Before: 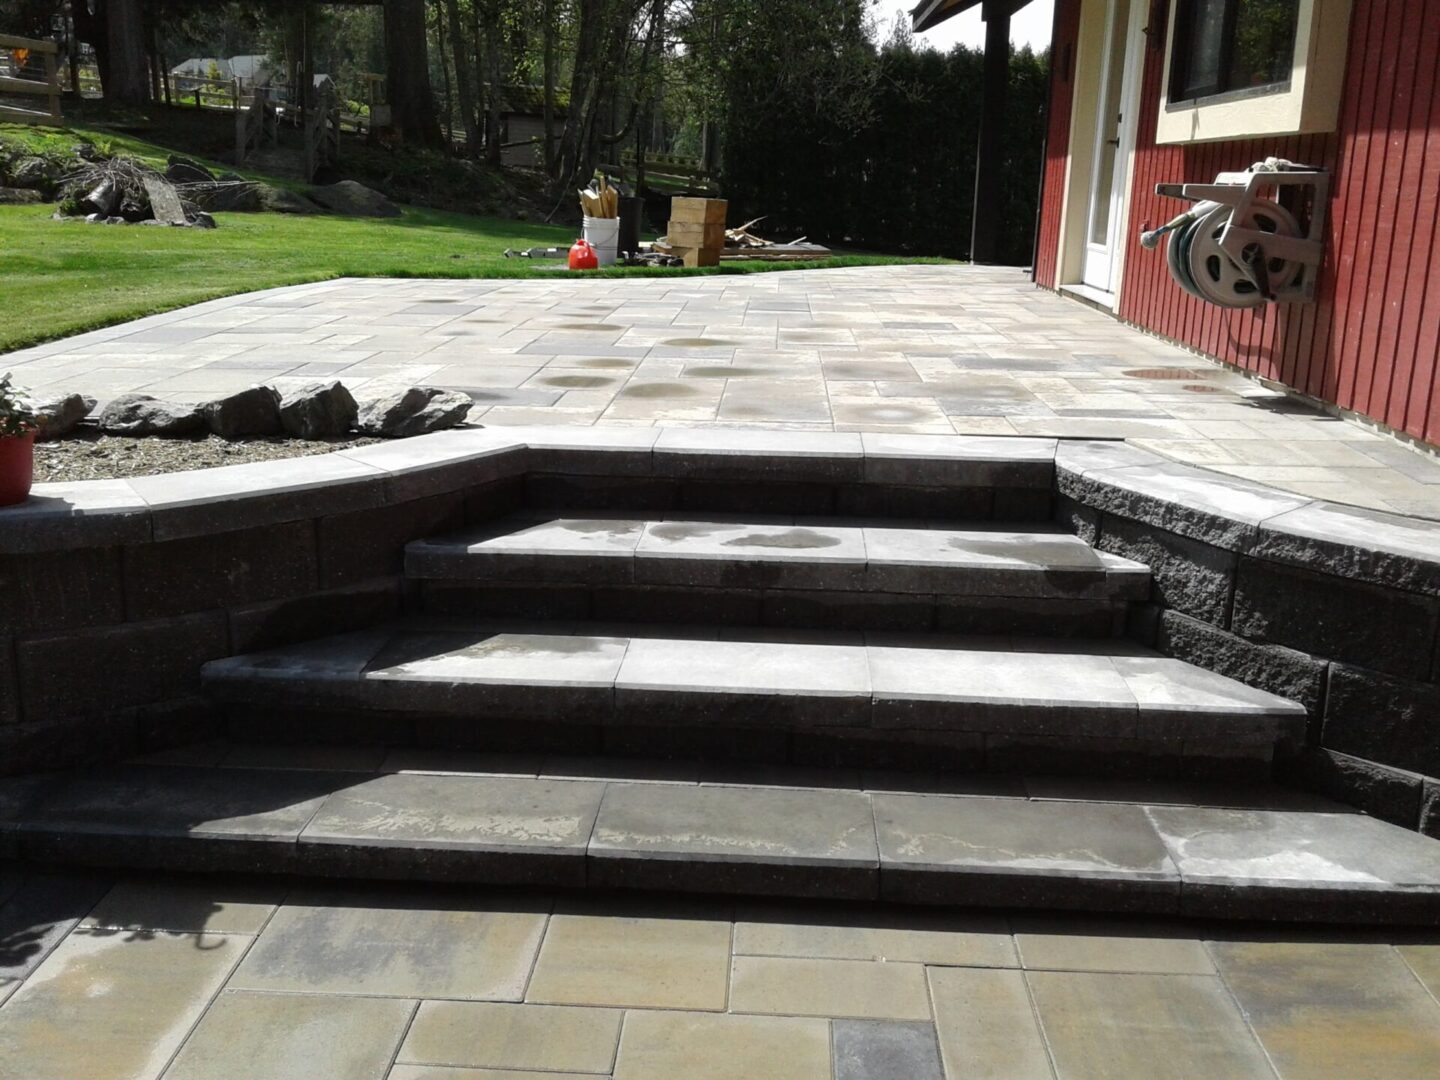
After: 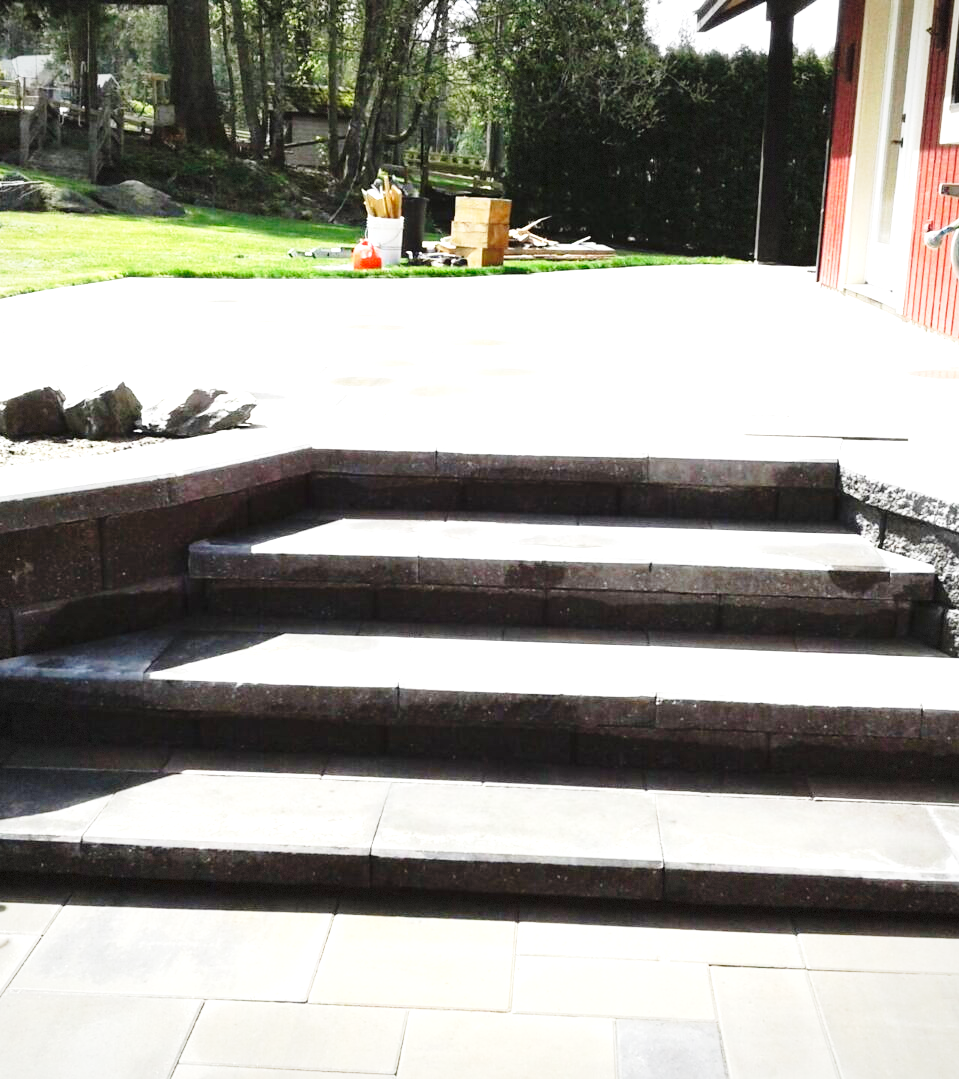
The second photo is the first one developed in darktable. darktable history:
crop and rotate: left 15.055%, right 18.278%
vignetting: fall-off start 85%, fall-off radius 80%, brightness -0.182, saturation -0.3, width/height ratio 1.219, dithering 8-bit output, unbound false
exposure: black level correction 0, exposure 1.625 EV, compensate exposure bias true, compensate highlight preservation false
base curve: curves: ch0 [(0, 0) (0.028, 0.03) (0.121, 0.232) (0.46, 0.748) (0.859, 0.968) (1, 1)], preserve colors none
